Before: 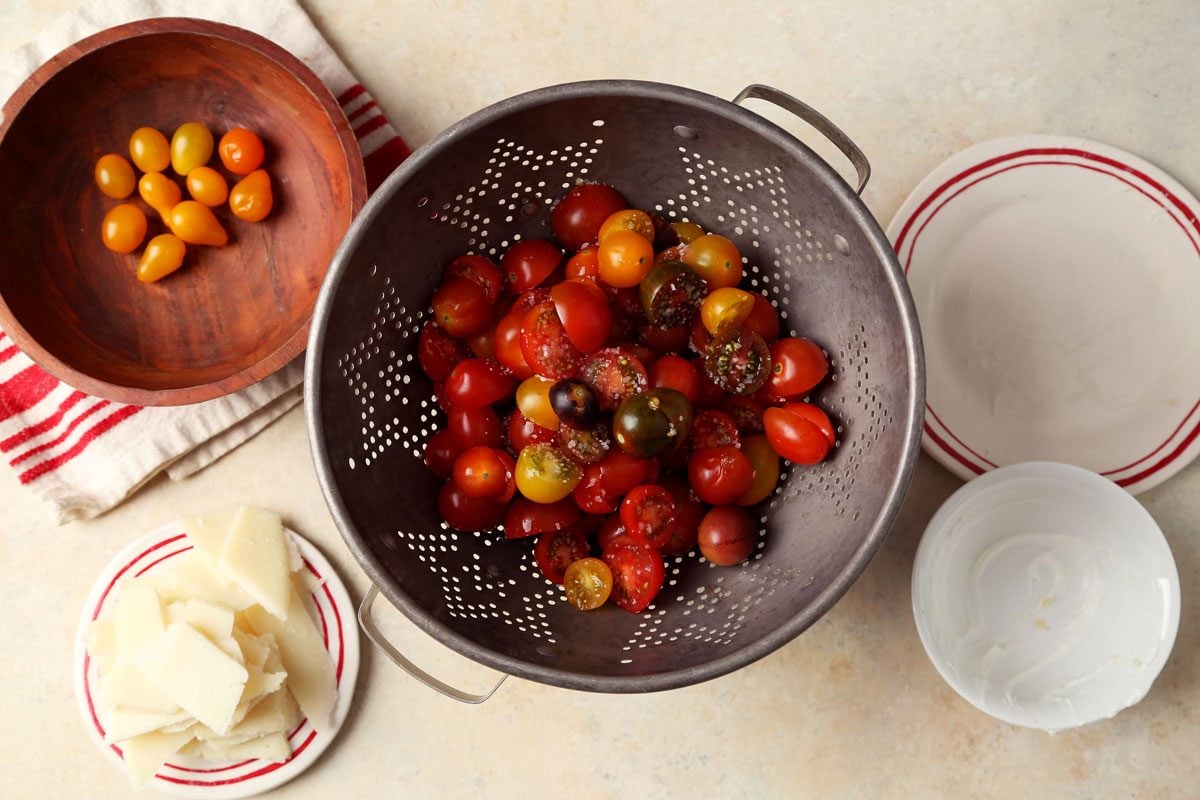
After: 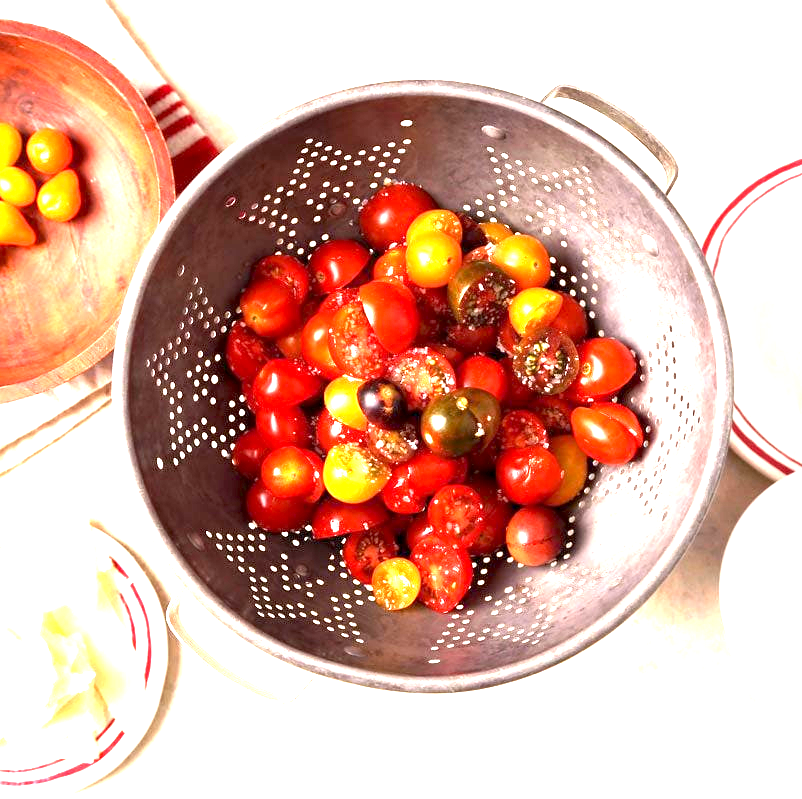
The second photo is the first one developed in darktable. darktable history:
exposure: black level correction 0.001, exposure 2.583 EV, compensate highlight preservation false
crop and rotate: left 16.038%, right 17.056%
